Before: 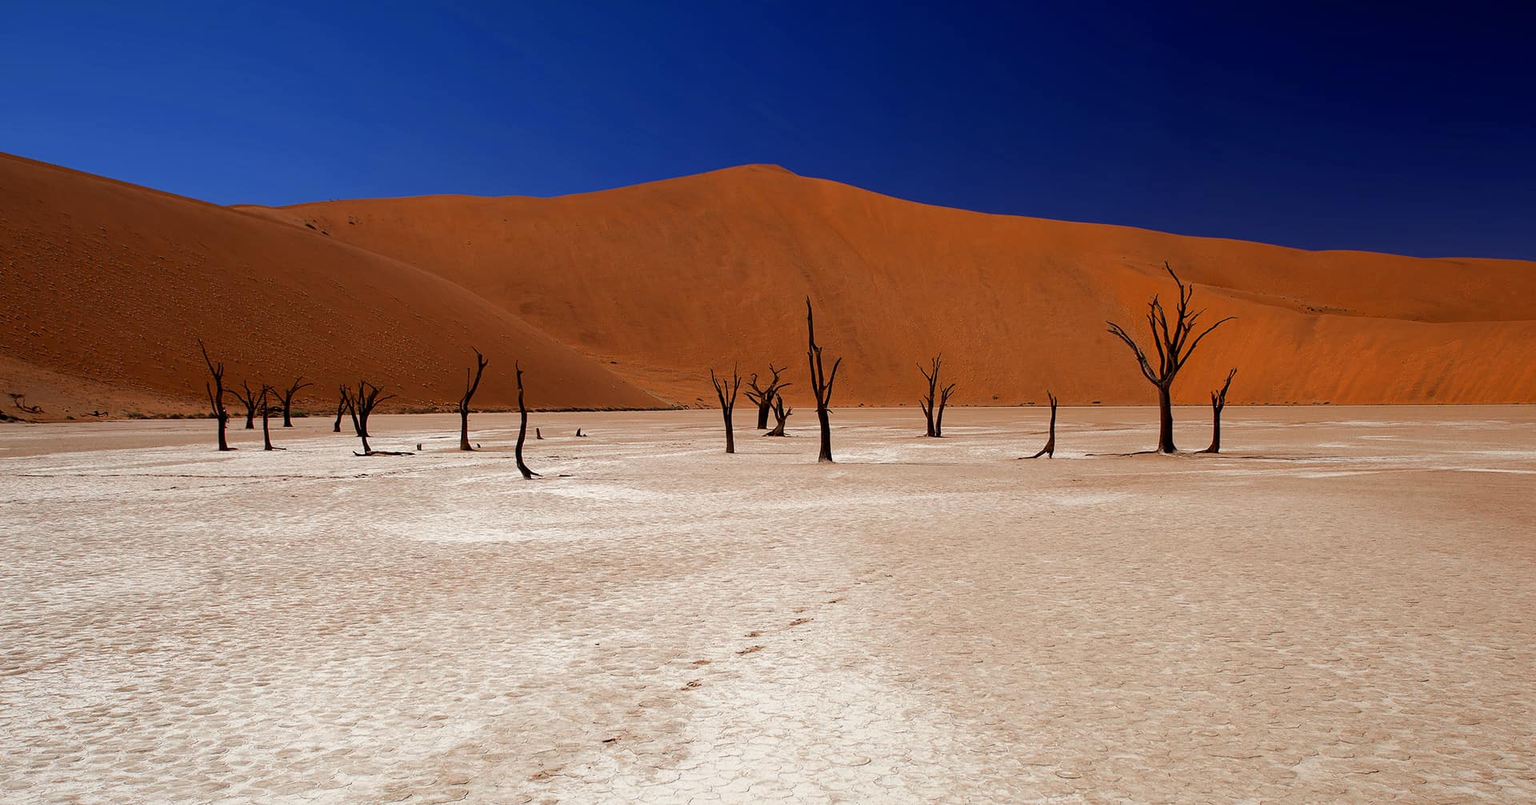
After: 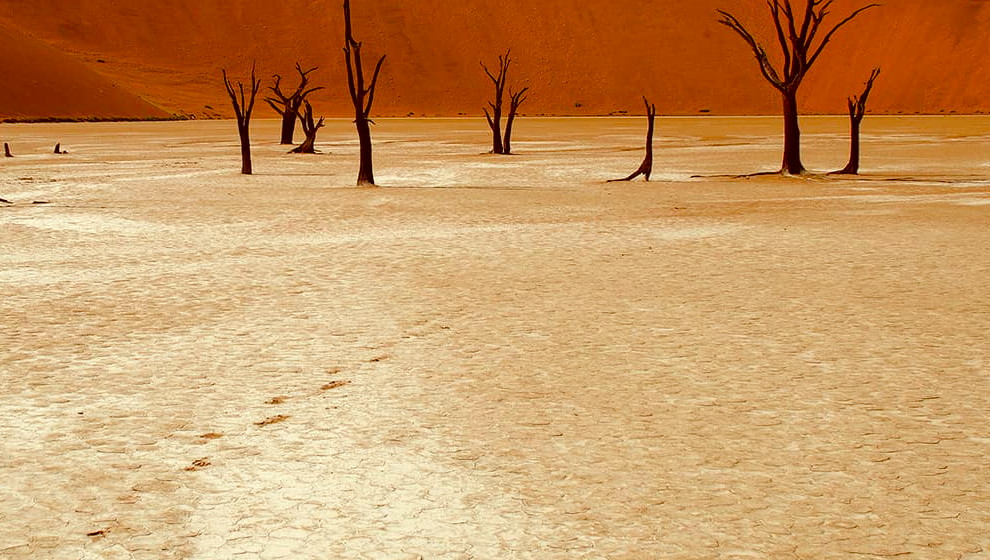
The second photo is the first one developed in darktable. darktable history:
crop: left 34.698%, top 38.971%, right 13.718%, bottom 5.3%
color balance rgb: highlights gain › luminance 7.368%, highlights gain › chroma 0.916%, highlights gain › hue 47.34°, linear chroma grading › global chroma 22.604%, perceptual saturation grading › global saturation 20%, perceptual saturation grading › highlights -25.674%, perceptual saturation grading › shadows 25.877%
color correction: highlights a* -6.01, highlights b* 9.22, shadows a* 10.24, shadows b* 24.07
tone equalizer: on, module defaults
